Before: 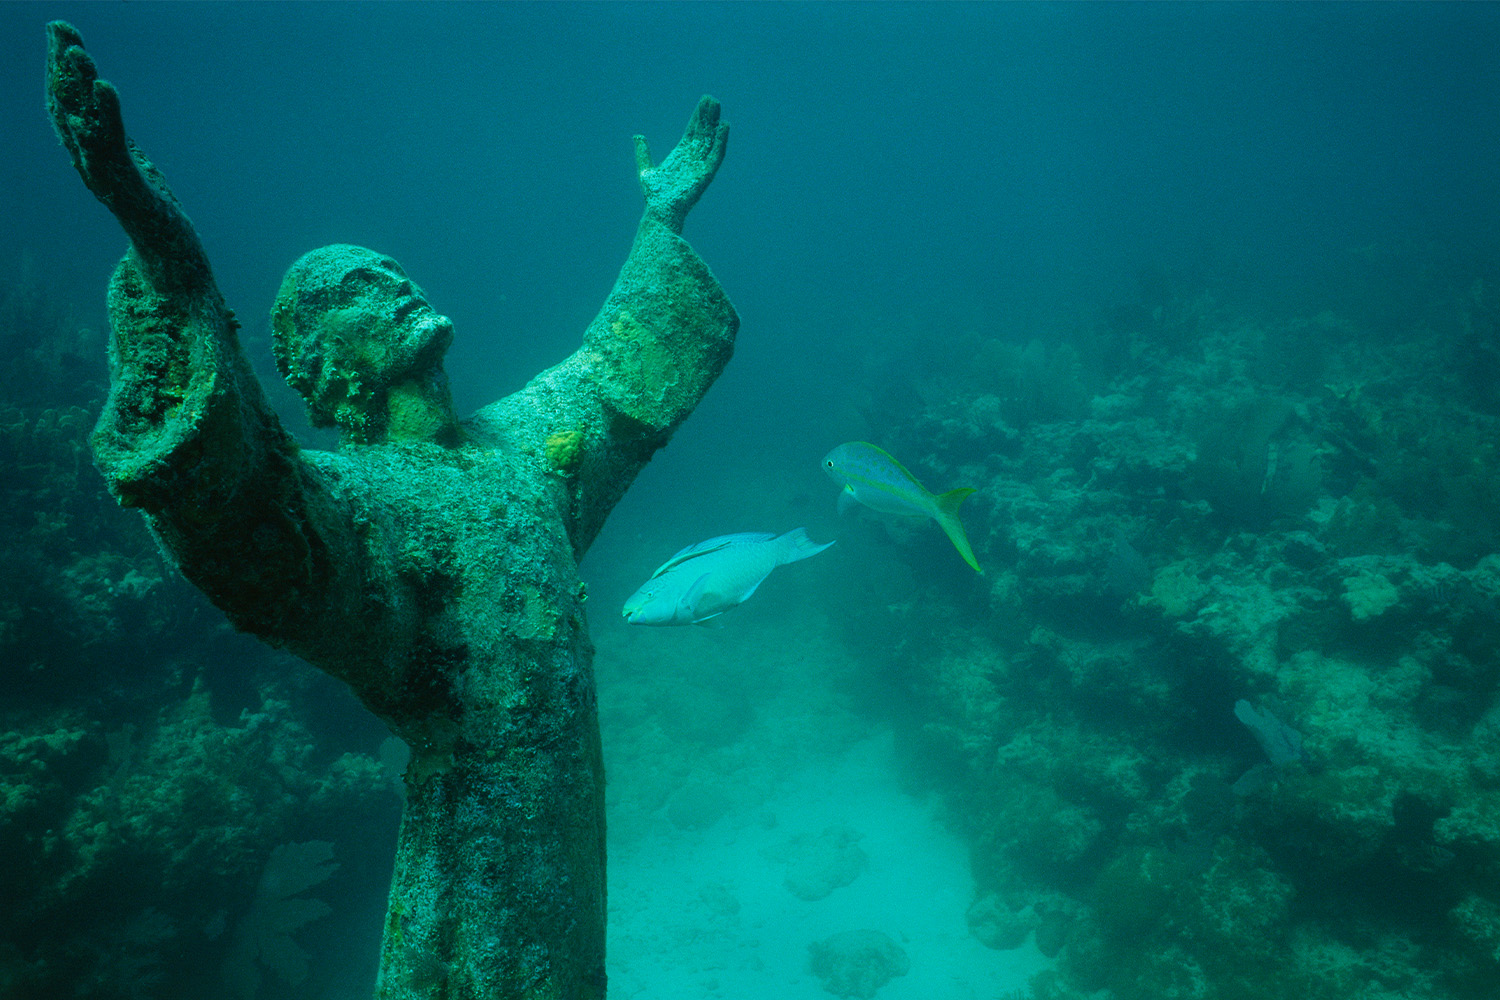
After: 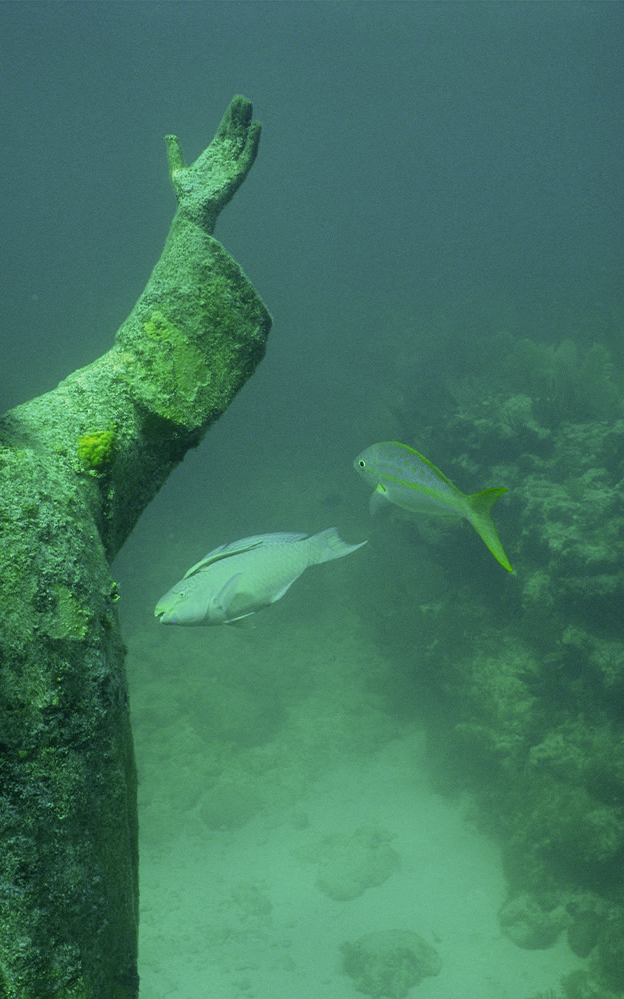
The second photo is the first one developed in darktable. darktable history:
color correction: highlights a* 14.98, highlights b* 31.13
crop: left 31.266%, right 27.105%
